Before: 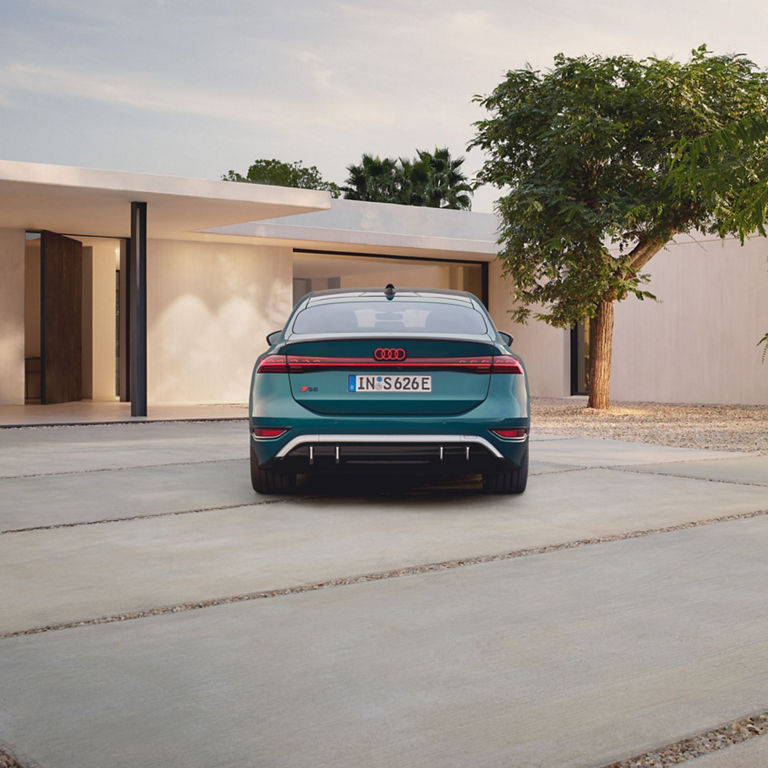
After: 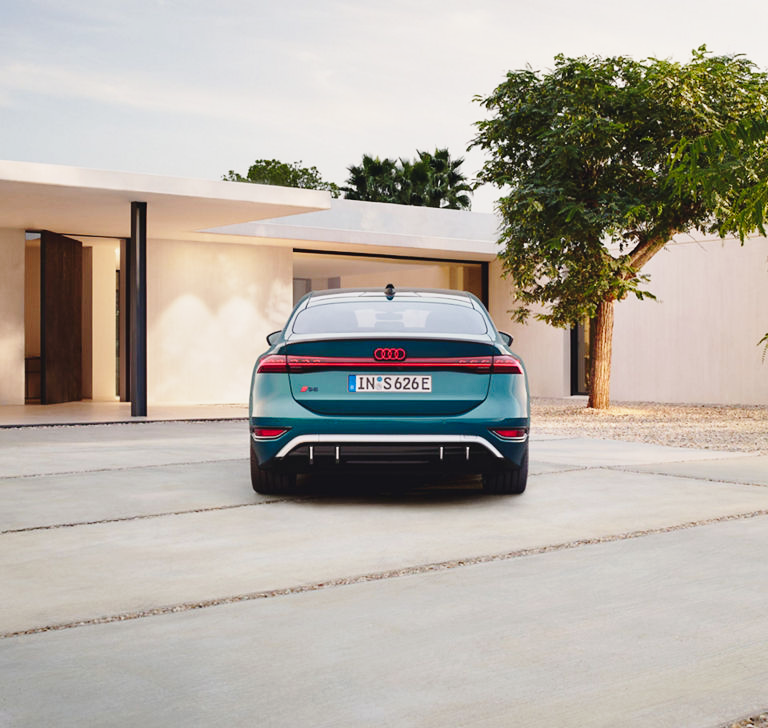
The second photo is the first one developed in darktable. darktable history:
base curve: curves: ch0 [(0, 0) (0.028, 0.03) (0.121, 0.232) (0.46, 0.748) (0.859, 0.968) (1, 1)], preserve colors none
exposure: exposure -0.276 EV, compensate highlight preservation false
crop and rotate: top 0.002%, bottom 5.147%
